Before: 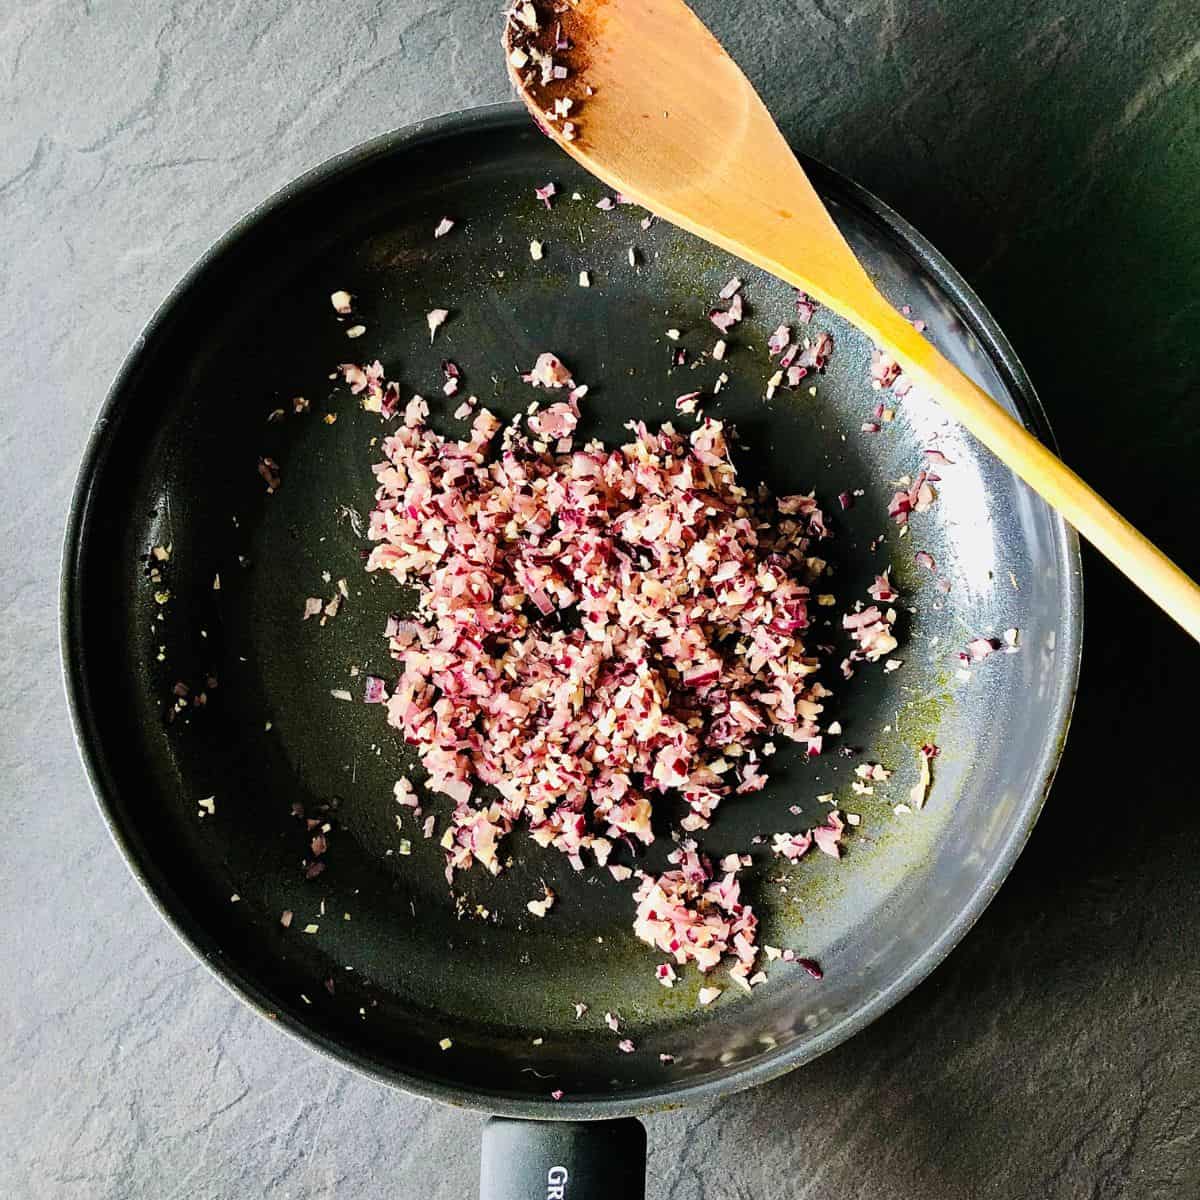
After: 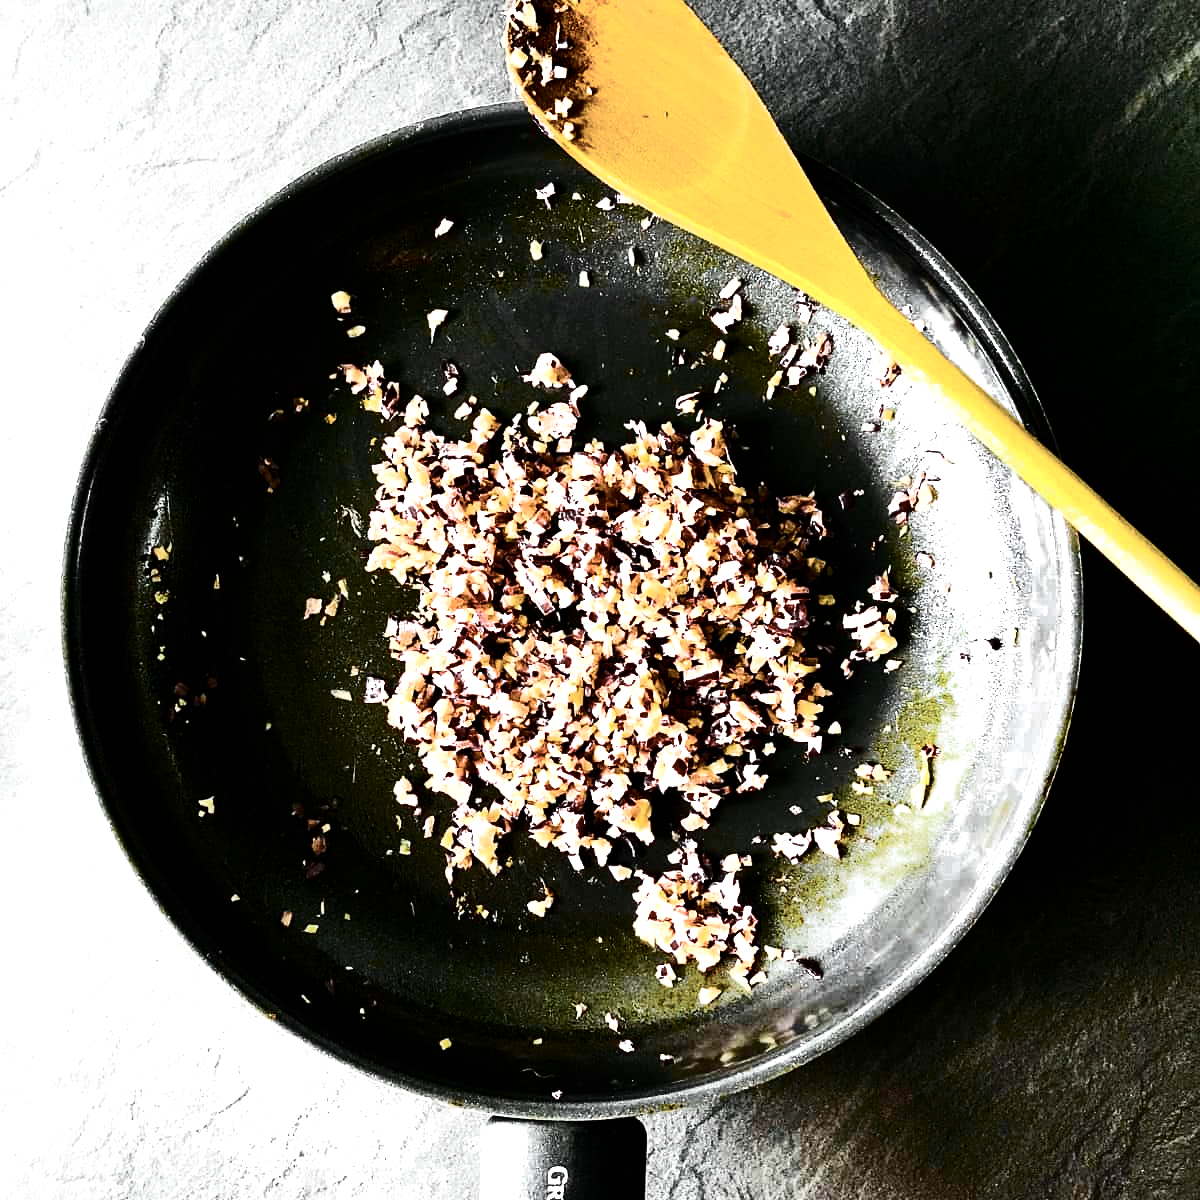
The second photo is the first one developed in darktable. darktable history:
color balance rgb: linear chroma grading › global chroma 20%, perceptual saturation grading › global saturation 65%, perceptual saturation grading › highlights 50%, perceptual saturation grading › shadows 30%, perceptual brilliance grading › global brilliance 12%, perceptual brilliance grading › highlights 15%, global vibrance 20%
color zones: curves: ch0 [(0, 0.613) (0.01, 0.613) (0.245, 0.448) (0.498, 0.529) (0.642, 0.665) (0.879, 0.777) (0.99, 0.613)]; ch1 [(0, 0.035) (0.121, 0.189) (0.259, 0.197) (0.415, 0.061) (0.589, 0.022) (0.732, 0.022) (0.857, 0.026) (0.991, 0.053)]
contrast brightness saturation: contrast 0.32, brightness -0.08, saturation 0.17
